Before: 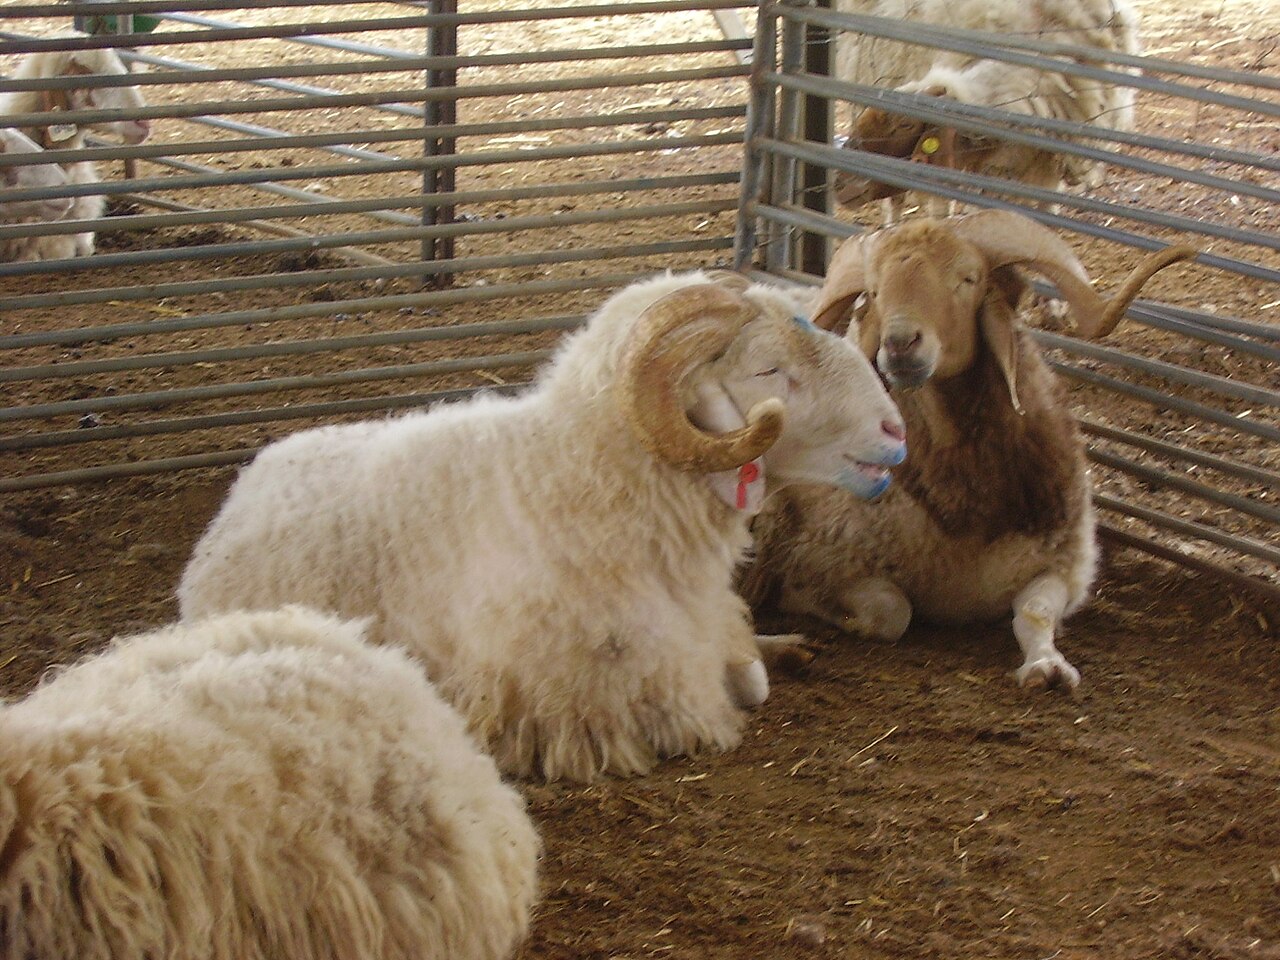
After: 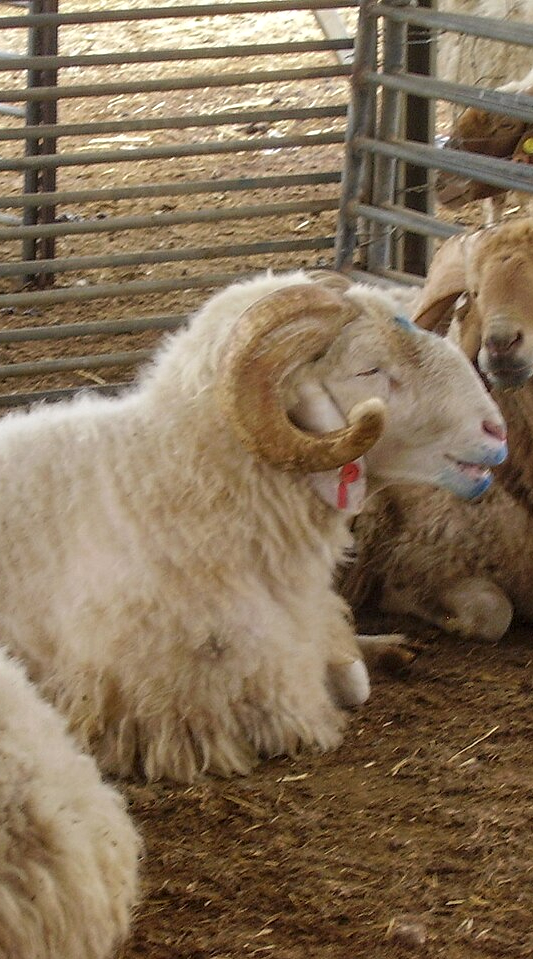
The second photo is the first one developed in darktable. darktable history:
crop: left 31.229%, right 27.105%
local contrast: on, module defaults
shadows and highlights: shadows 32, highlights -32, soften with gaussian
